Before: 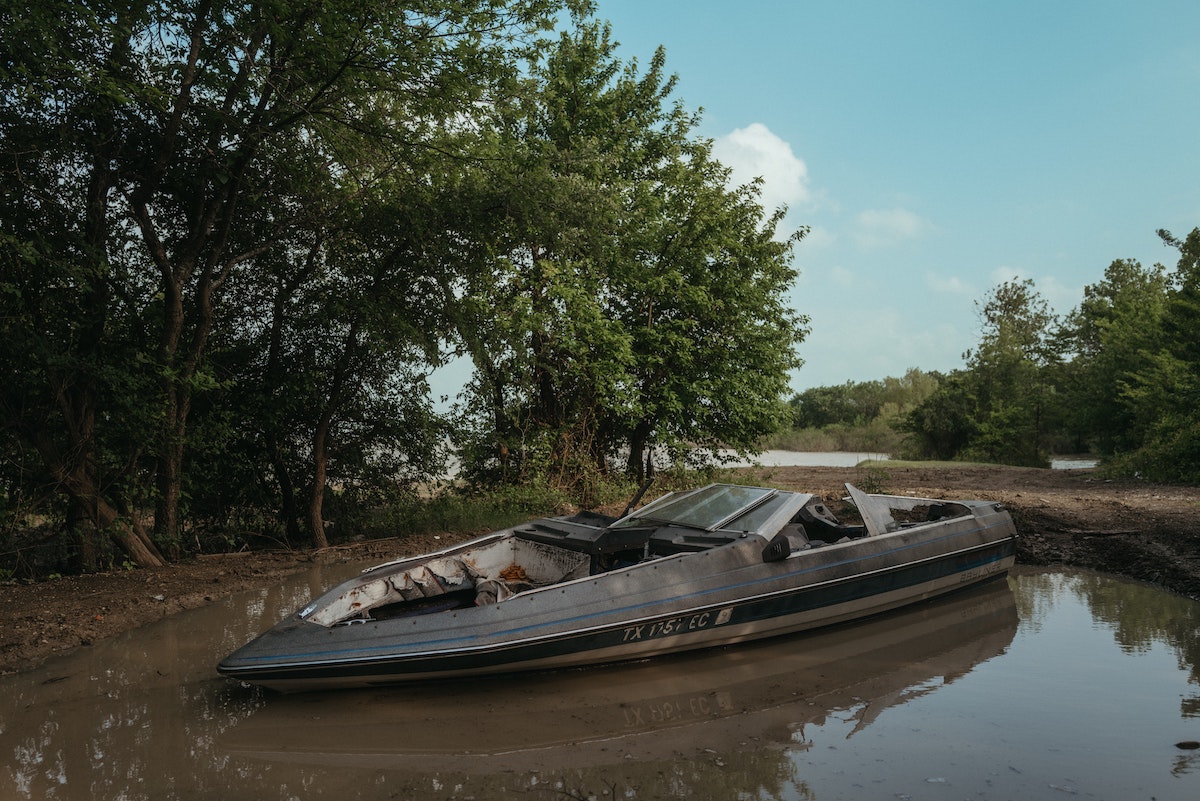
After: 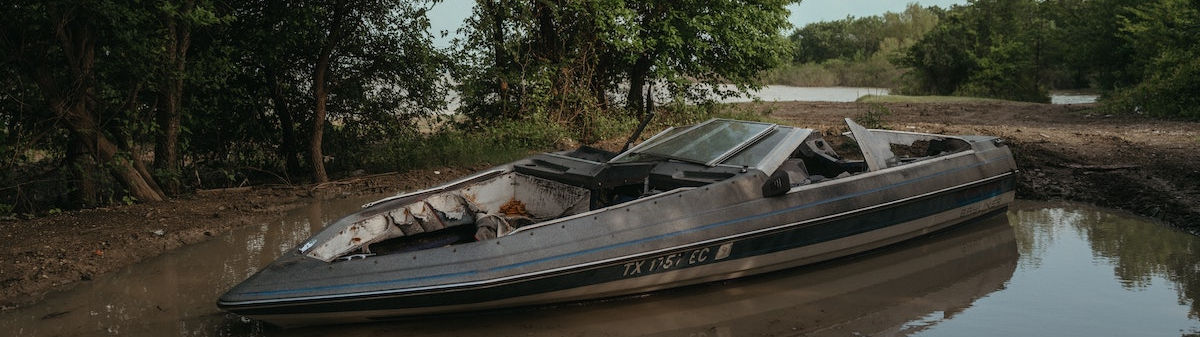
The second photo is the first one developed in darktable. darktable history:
crop: top 45.632%, bottom 12.221%
